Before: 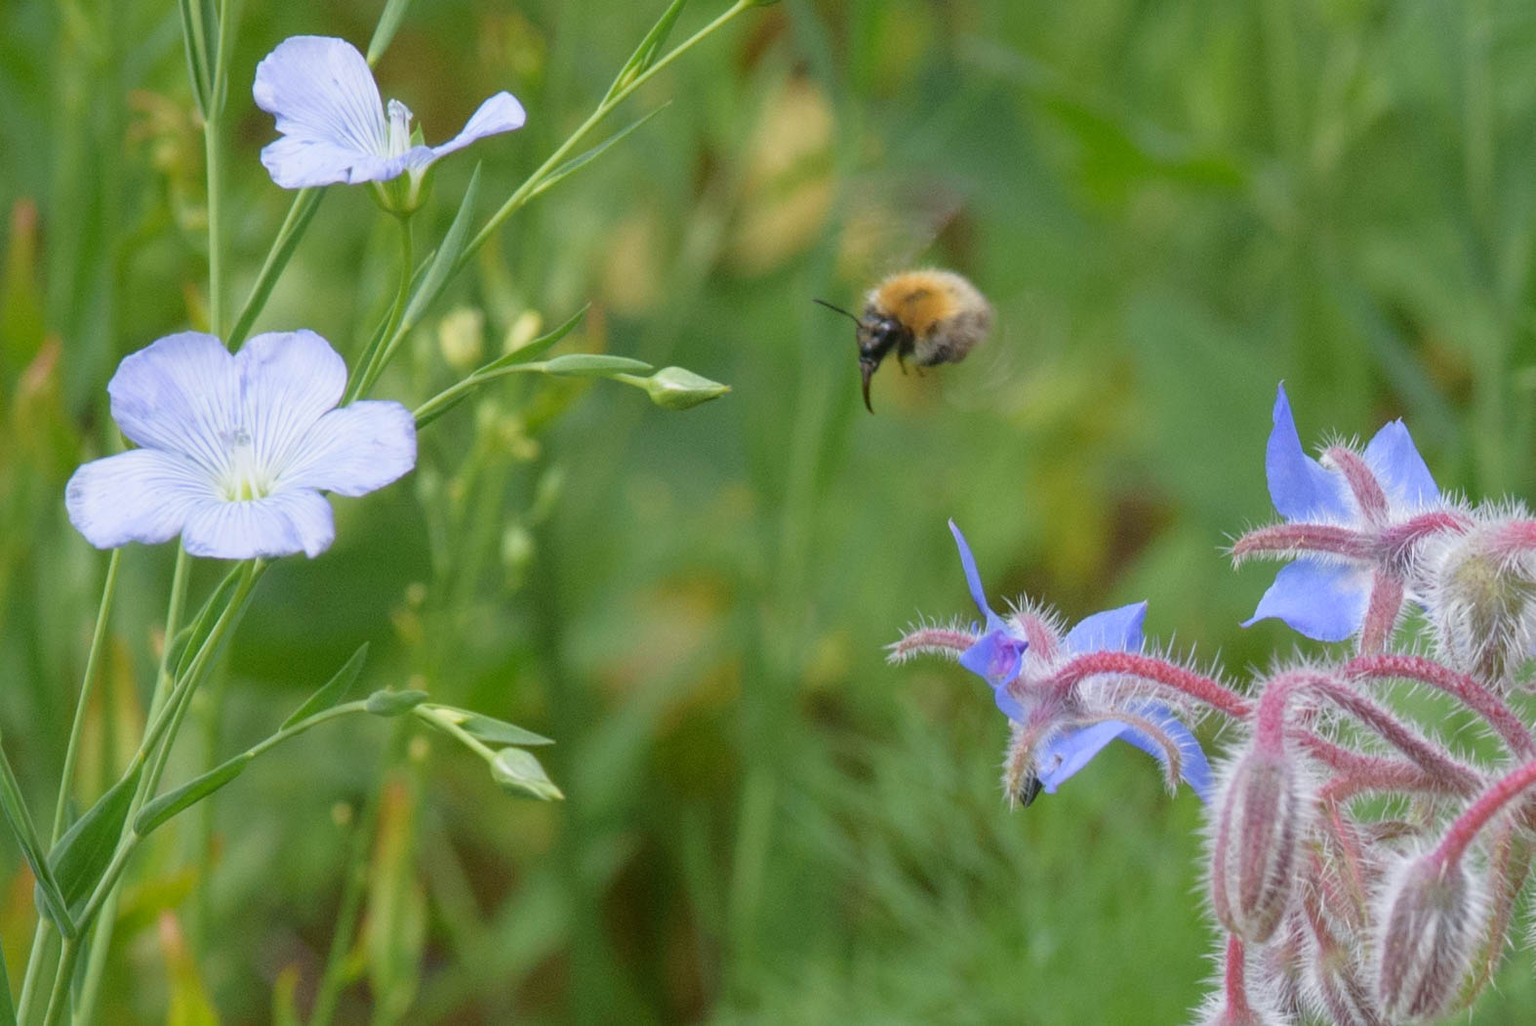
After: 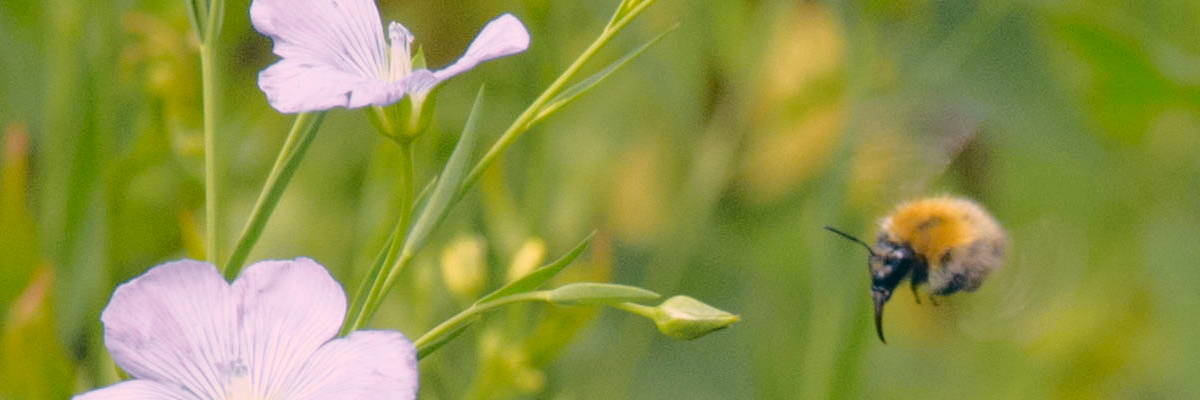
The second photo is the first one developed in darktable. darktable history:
color correction: highlights a* 10.32, highlights b* 14.66, shadows a* -9.59, shadows b* -15.02
color balance: output saturation 110%
crop: left 0.579%, top 7.627%, right 23.167%, bottom 54.275%
tone curve: curves: ch0 [(0.003, 0.015) (0.104, 0.07) (0.236, 0.218) (0.401, 0.443) (0.495, 0.55) (0.65, 0.68) (0.832, 0.858) (1, 0.977)]; ch1 [(0, 0) (0.161, 0.092) (0.35, 0.33) (0.379, 0.401) (0.45, 0.466) (0.489, 0.499) (0.55, 0.56) (0.621, 0.615) (0.718, 0.734) (1, 1)]; ch2 [(0, 0) (0.369, 0.427) (0.44, 0.434) (0.502, 0.501) (0.557, 0.55) (0.586, 0.59) (1, 1)], color space Lab, independent channels, preserve colors none
